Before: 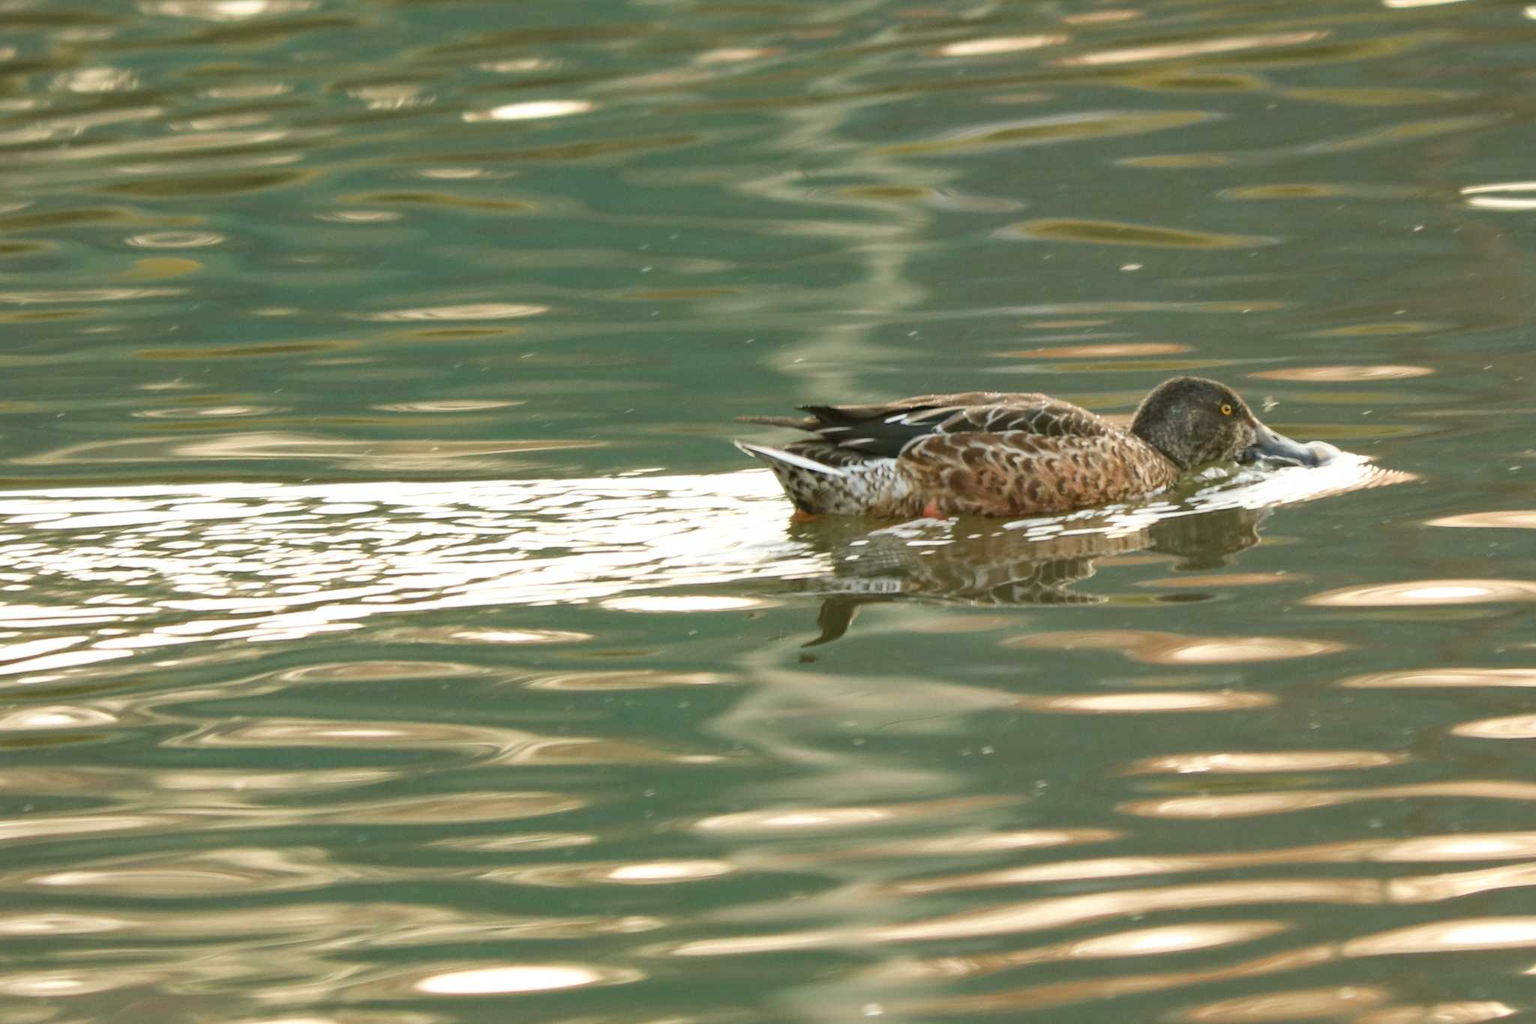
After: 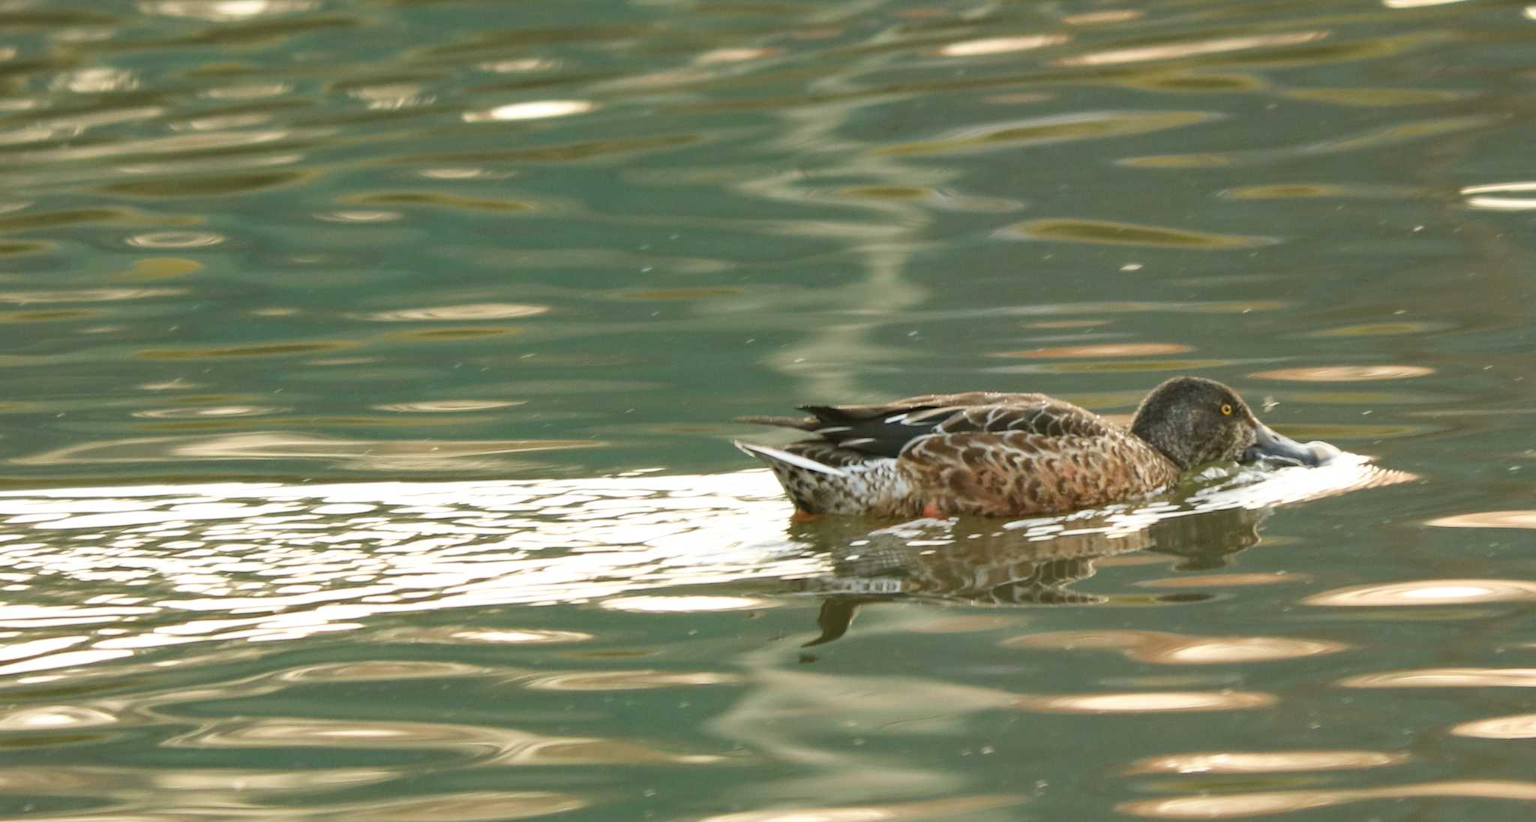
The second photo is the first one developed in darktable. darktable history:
crop: bottom 19.66%
